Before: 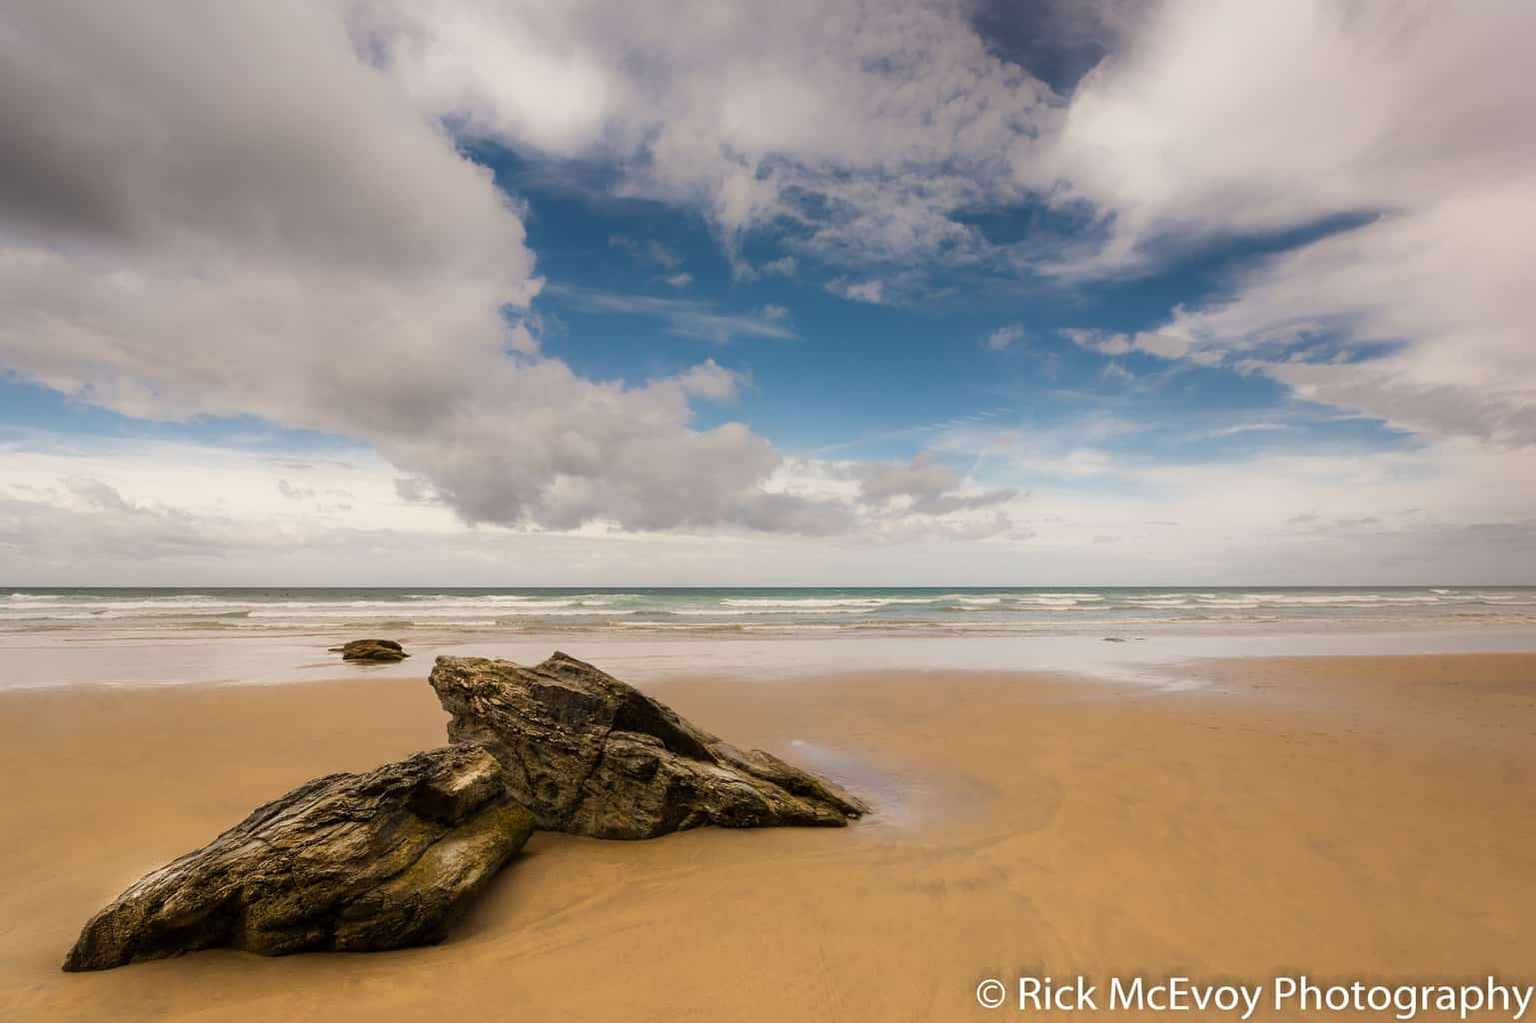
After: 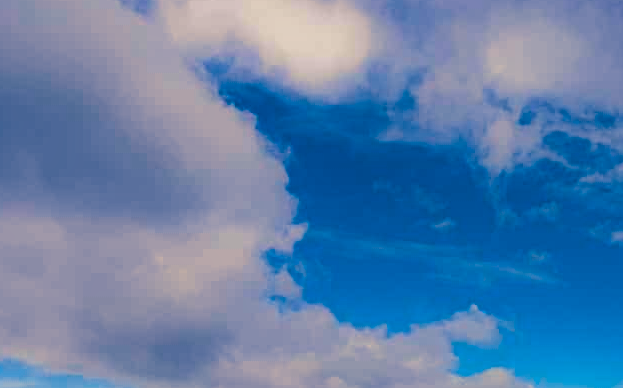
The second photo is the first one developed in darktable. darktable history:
color balance rgb: linear chroma grading › global chroma 25%, perceptual saturation grading › global saturation 50%
split-toning: shadows › hue 226.8°, shadows › saturation 1, highlights › saturation 0, balance -61.41
haze removal: strength 0.25, distance 0.25, compatibility mode true, adaptive false
shadows and highlights: on, module defaults
crop: left 15.452%, top 5.459%, right 43.956%, bottom 56.62%
